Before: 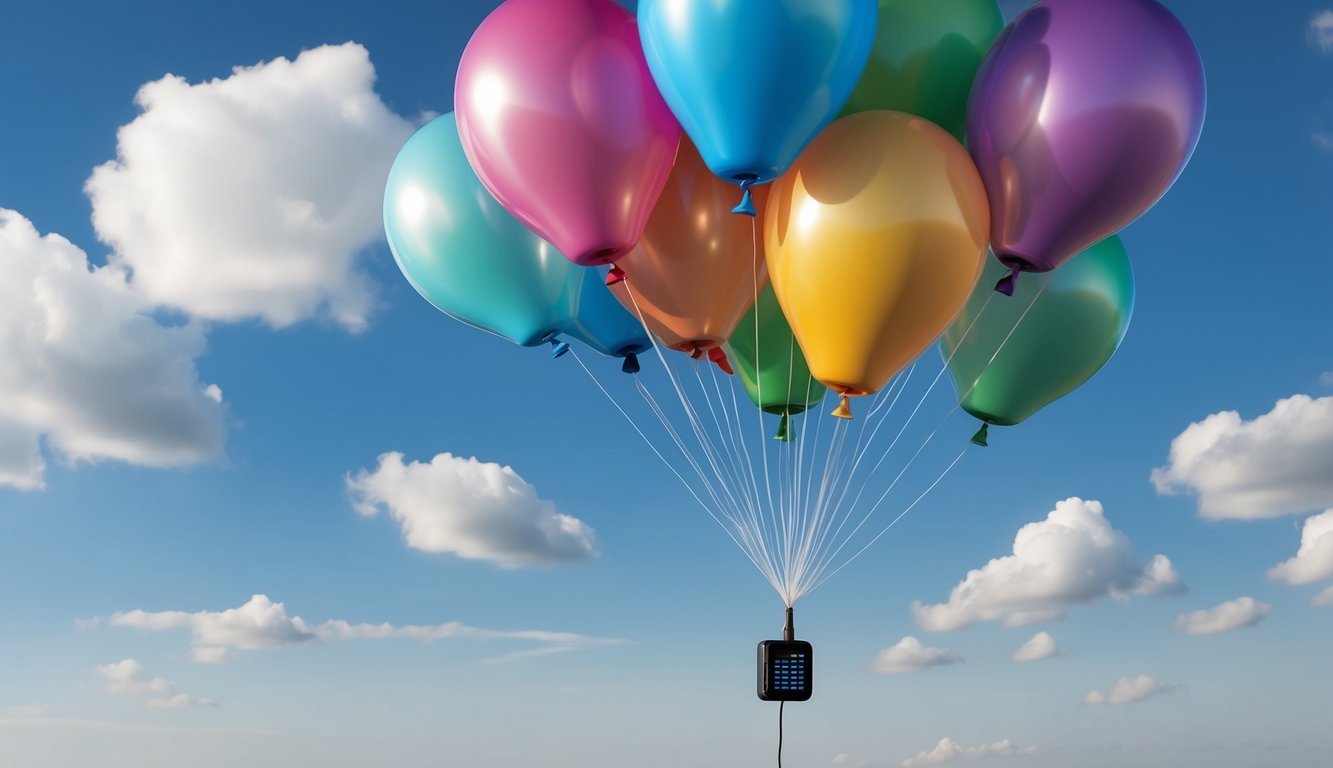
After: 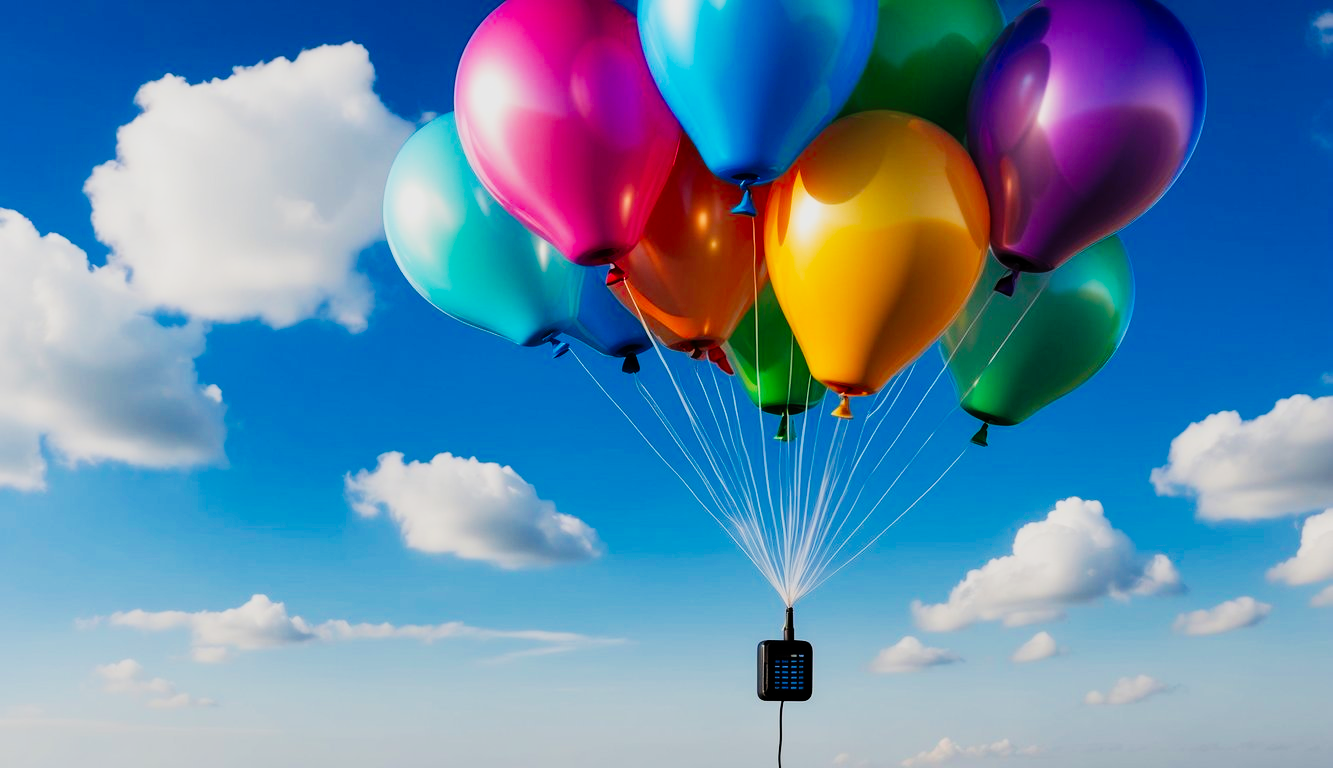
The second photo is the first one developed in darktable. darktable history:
tone curve: curves: ch0 [(0, 0) (0.003, 0.002) (0.011, 0.006) (0.025, 0.014) (0.044, 0.02) (0.069, 0.027) (0.1, 0.036) (0.136, 0.05) (0.177, 0.081) (0.224, 0.118) (0.277, 0.183) (0.335, 0.262) (0.399, 0.351) (0.468, 0.456) (0.543, 0.571) (0.623, 0.692) (0.709, 0.795) (0.801, 0.88) (0.898, 0.948) (1, 1)], preserve colors none
filmic rgb: black relative exposure -7.75 EV, white relative exposure 4.4 EV, threshold 3 EV, hardness 3.76, latitude 38.11%, contrast 0.966, highlights saturation mix 10%, shadows ↔ highlights balance 4.59%, color science v4 (2020), enable highlight reconstruction true
